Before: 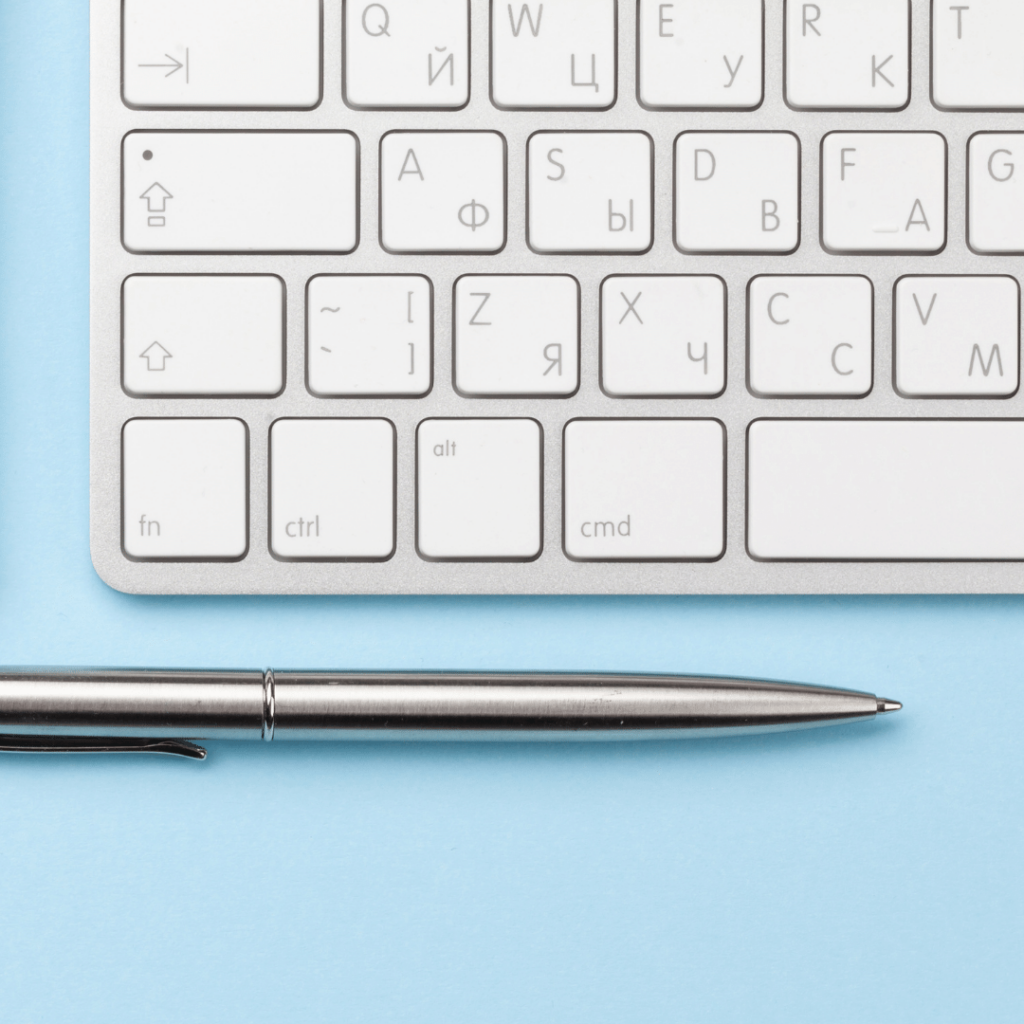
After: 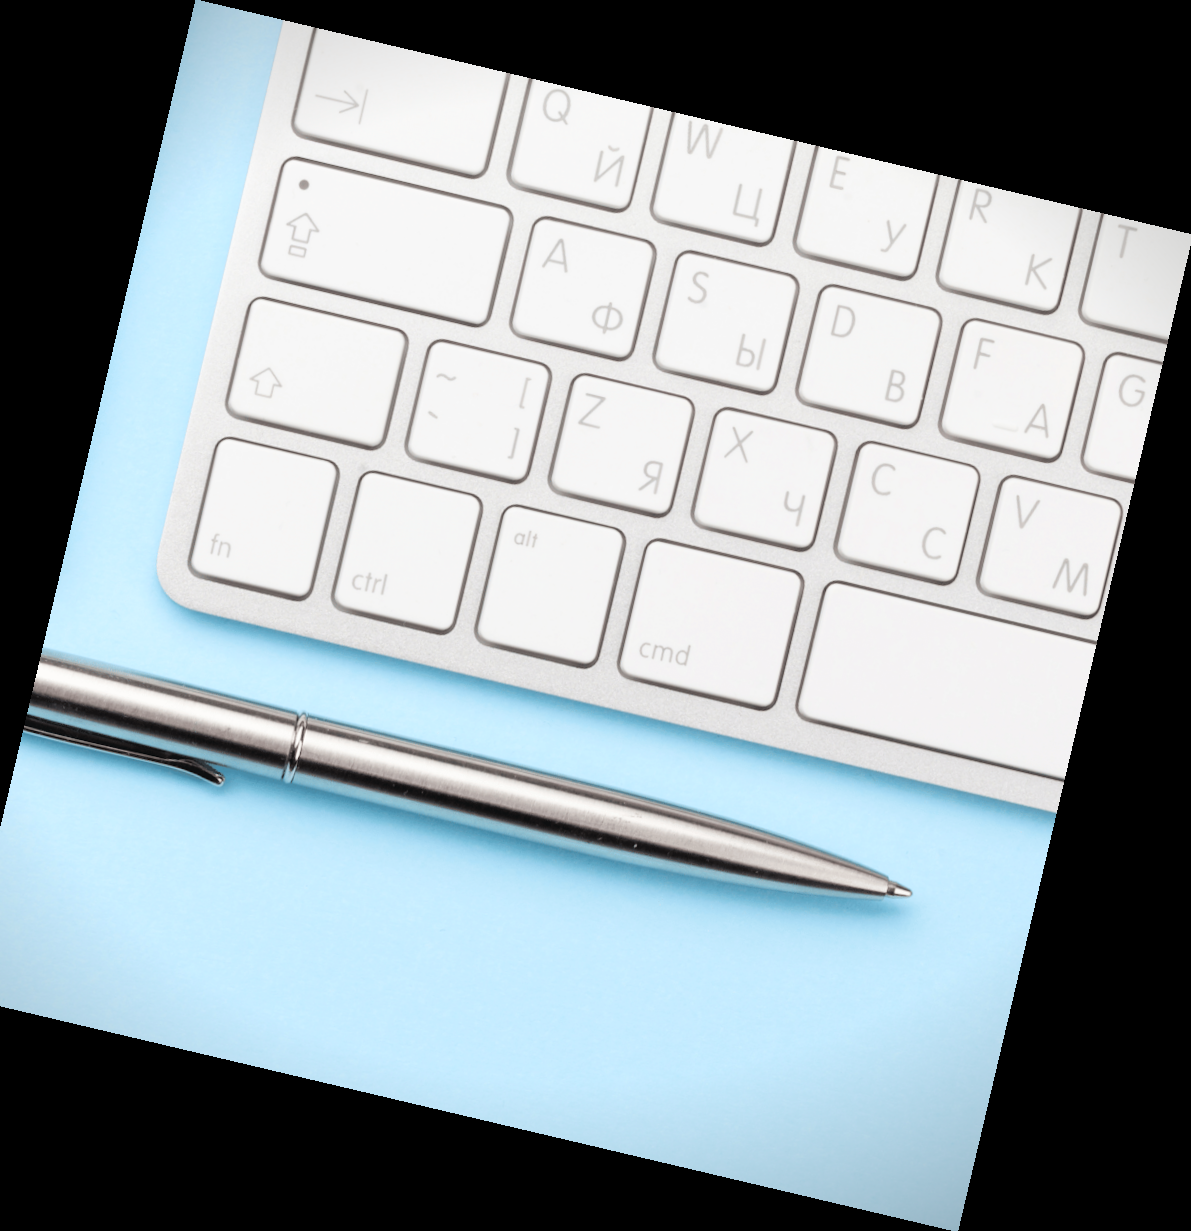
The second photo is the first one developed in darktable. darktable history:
vignetting: fall-off start 97.23%, saturation -0.024, center (-0.033, -0.042), width/height ratio 1.179, unbound false
rotate and perspective: rotation 13.27°, automatic cropping off
tone curve: curves: ch0 [(0, 0) (0.07, 0.057) (0.15, 0.177) (0.352, 0.445) (0.59, 0.703) (0.857, 0.908) (1, 1)], color space Lab, linked channels, preserve colors none
crop and rotate: left 3.238%
